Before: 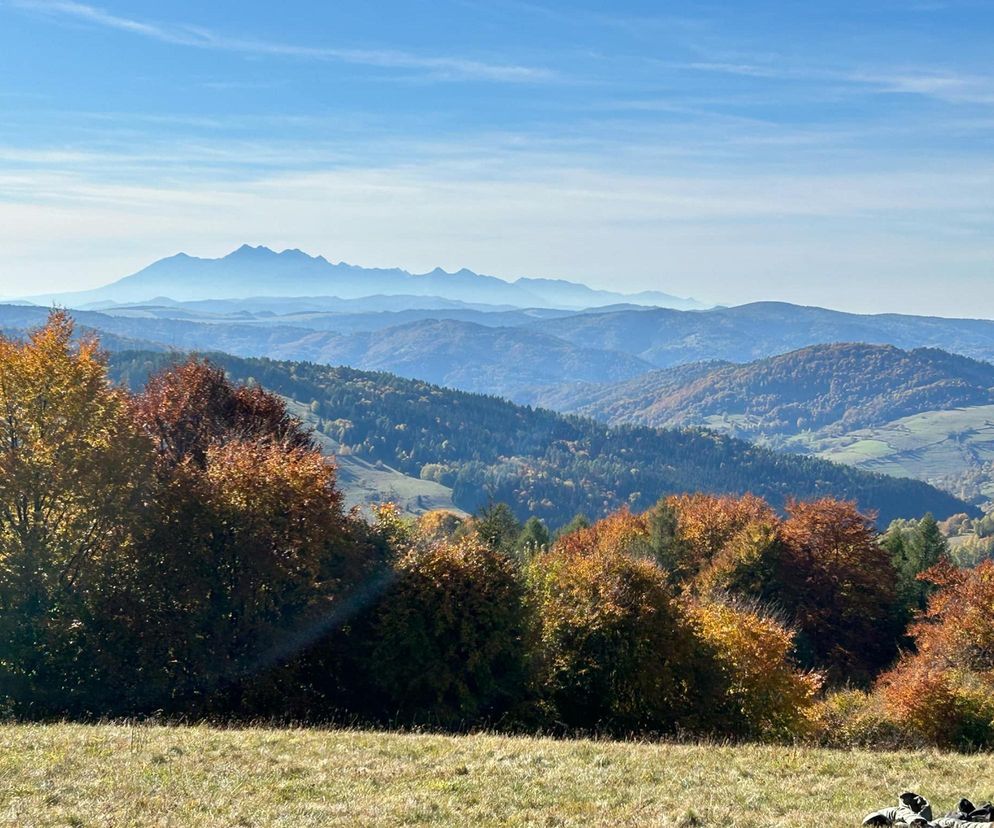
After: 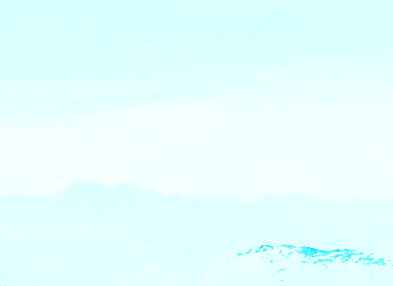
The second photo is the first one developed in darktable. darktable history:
local contrast: mode bilateral grid, contrast 20, coarseness 50, detail 132%, midtone range 0.2
shadows and highlights: low approximation 0.01, soften with gaussian
white balance: red 0.982, blue 1.018
crop: left 15.452%, top 5.459%, right 43.956%, bottom 56.62%
rotate and perspective: rotation -3°, crop left 0.031, crop right 0.968, crop top 0.07, crop bottom 0.93
contrast brightness saturation: saturation -0.05
exposure: black level correction 0.001, exposure 1.84 EV, compensate highlight preservation false
